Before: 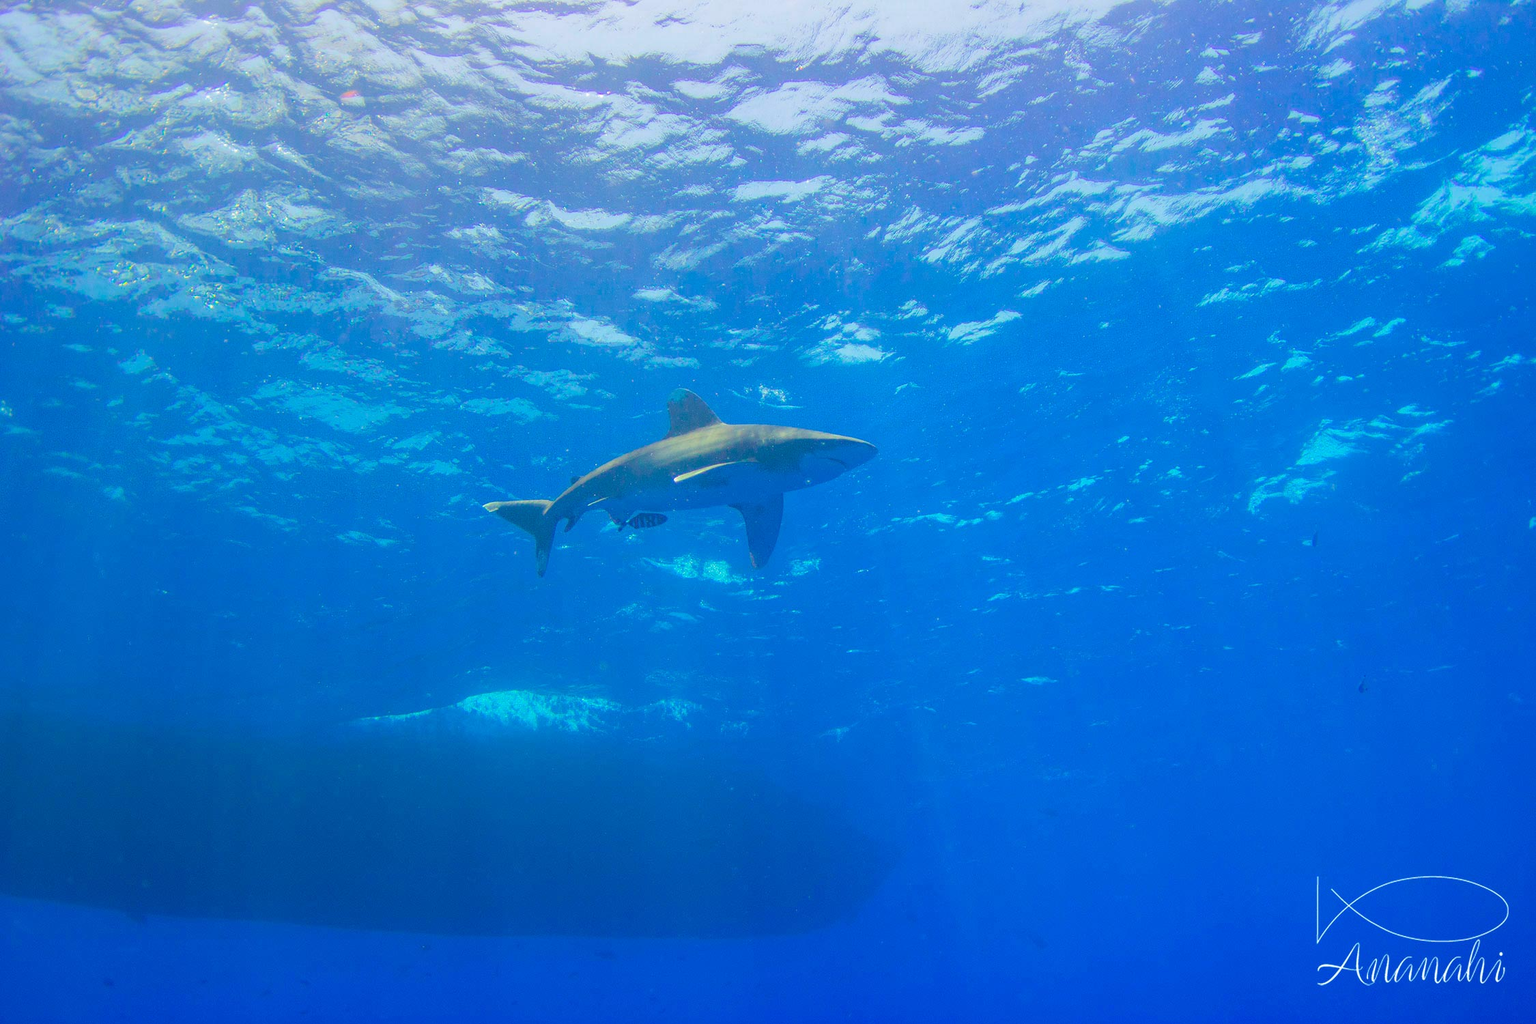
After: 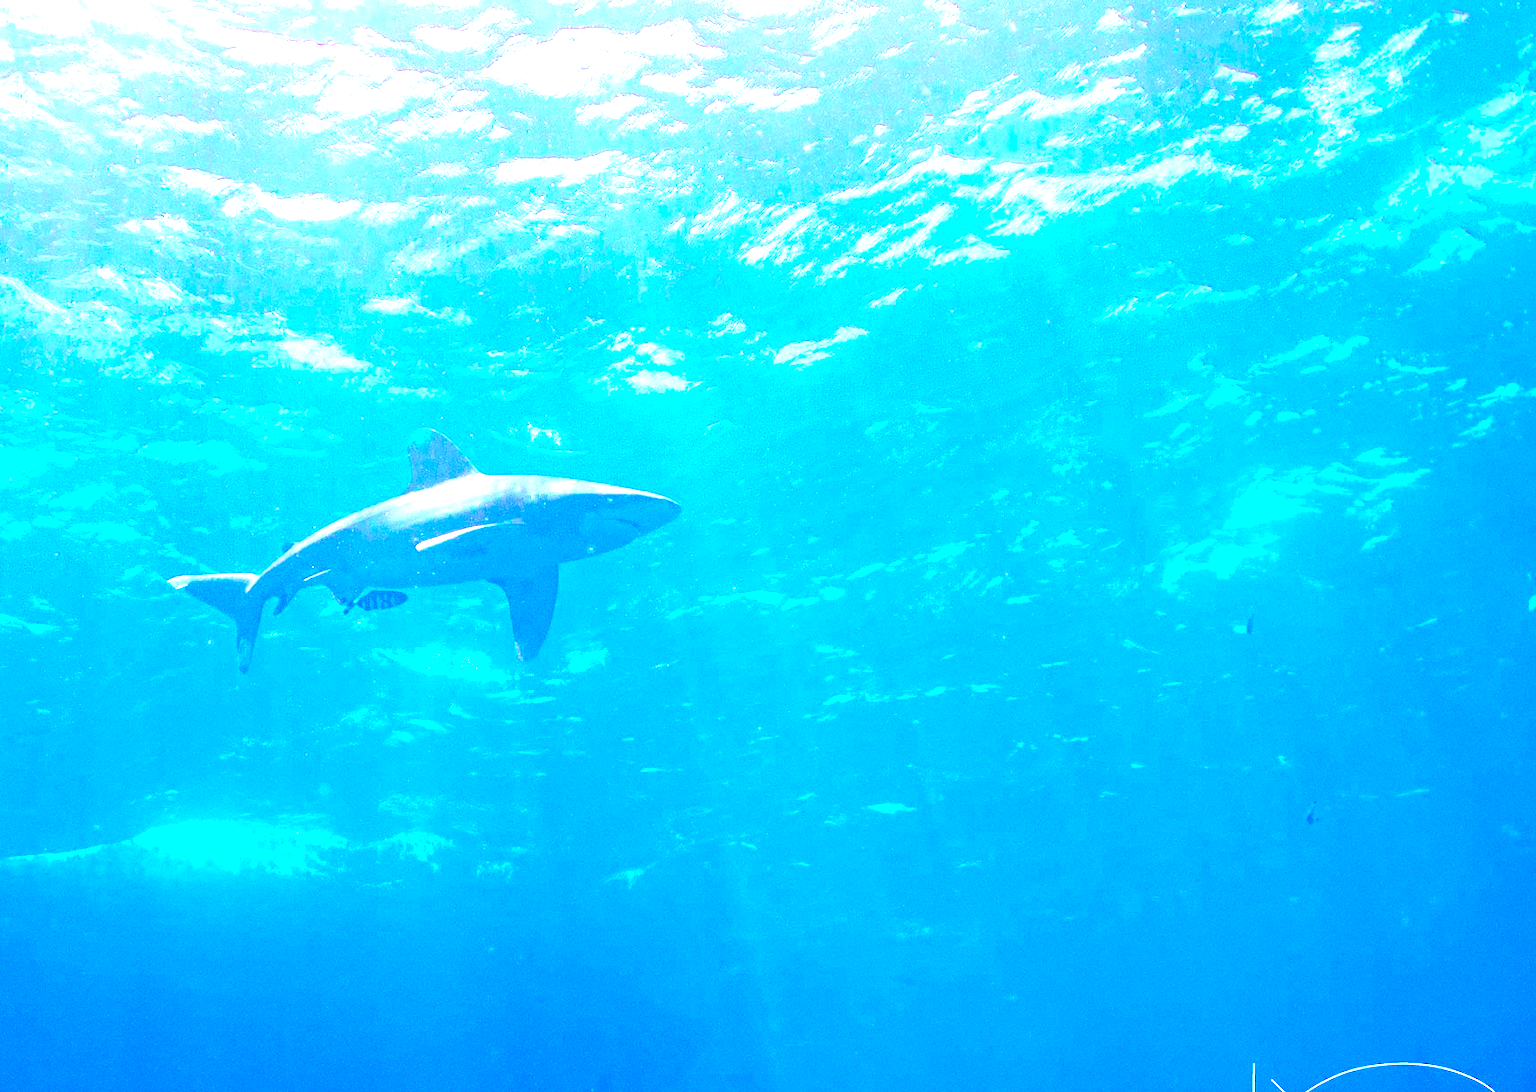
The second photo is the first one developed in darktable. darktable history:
crop: left 23.095%, top 5.827%, bottom 11.854%
haze removal: compatibility mode true, adaptive false
grain: on, module defaults
exposure: black level correction 0, exposure 2 EV, compensate highlight preservation false
